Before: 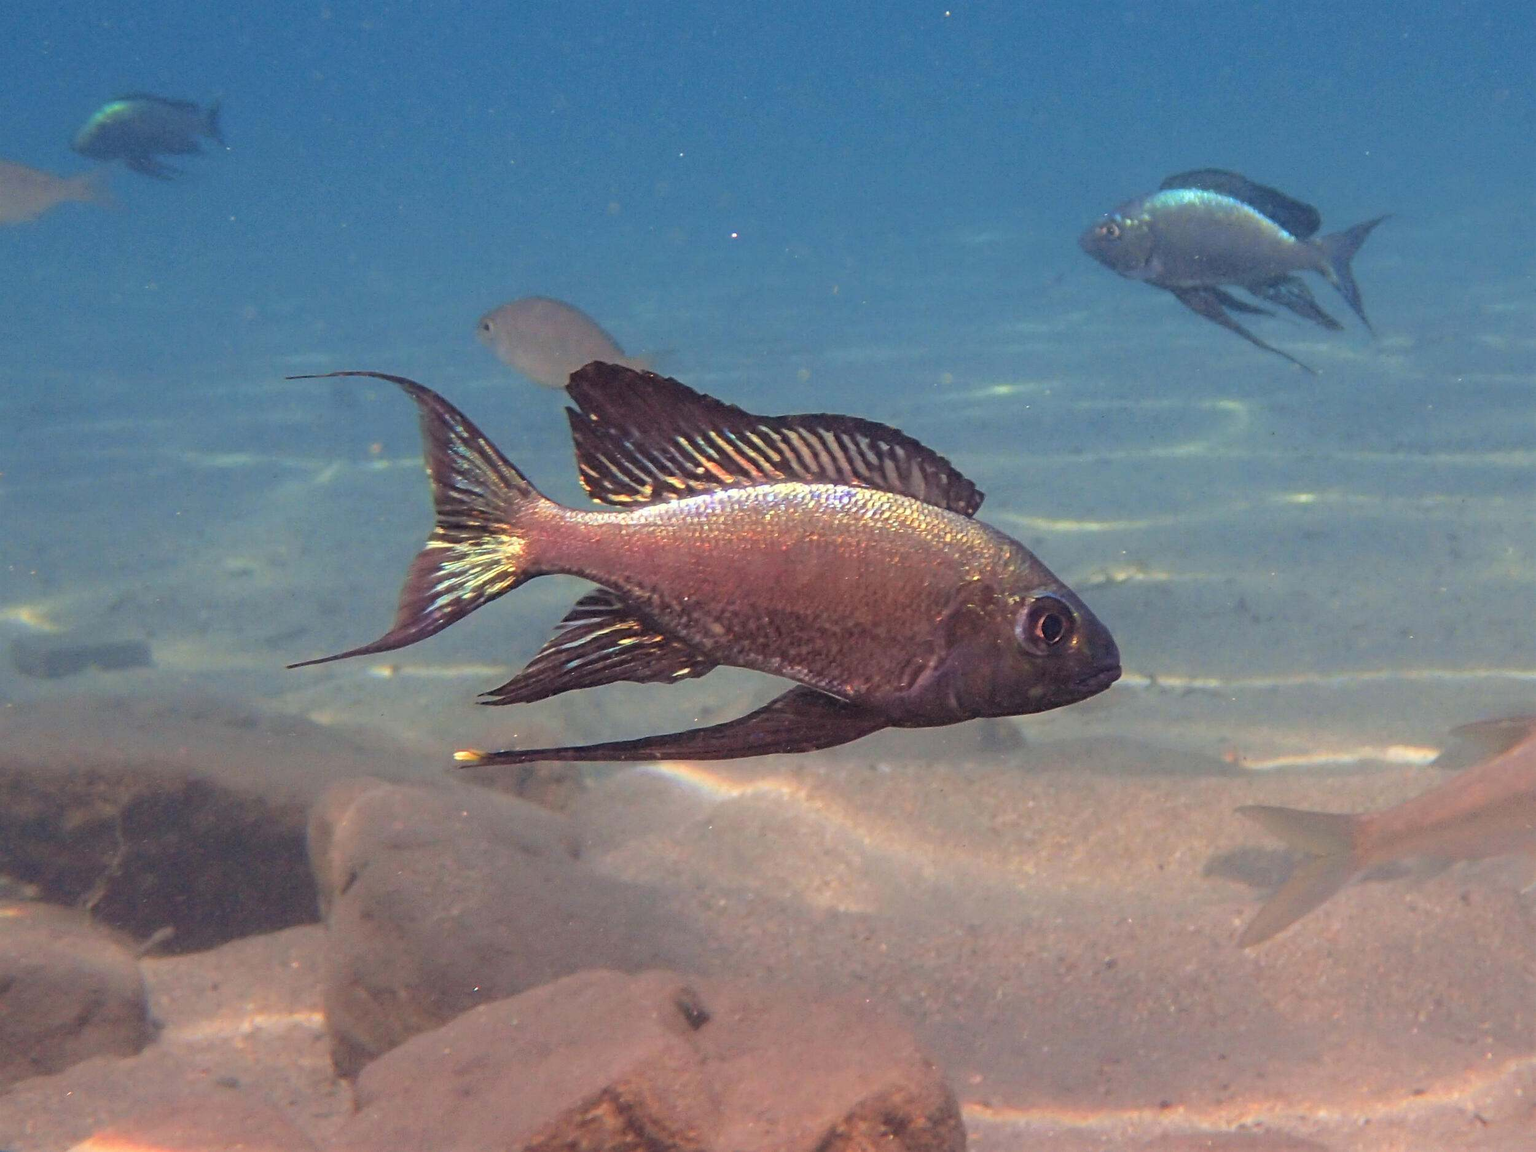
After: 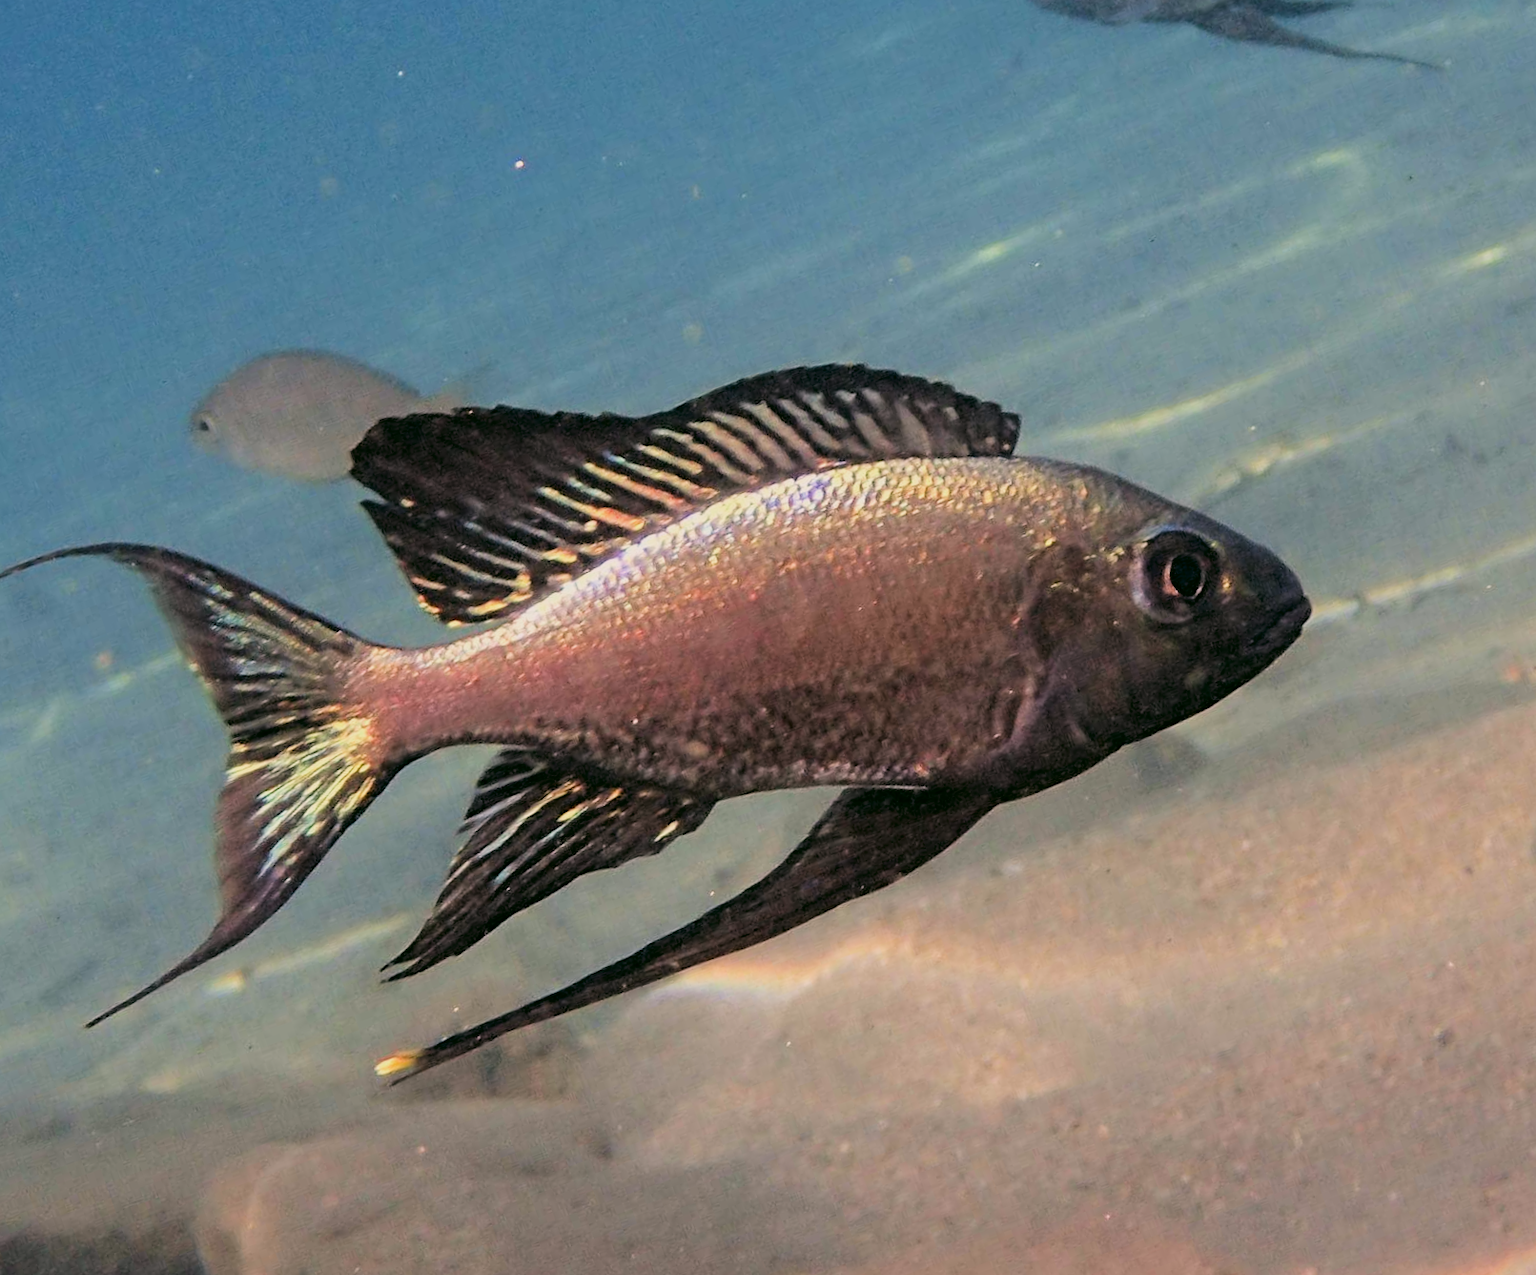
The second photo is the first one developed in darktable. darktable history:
color correction: highlights a* 4.23, highlights b* 4.97, shadows a* -8.07, shadows b* 4.57
tone equalizer: mask exposure compensation -0.504 EV
crop and rotate: angle 19.33°, left 6.843%, right 3.899%, bottom 1.116%
filmic rgb: black relative exposure -5.01 EV, white relative exposure 3.97 EV, hardness 2.89, contrast 1.301
